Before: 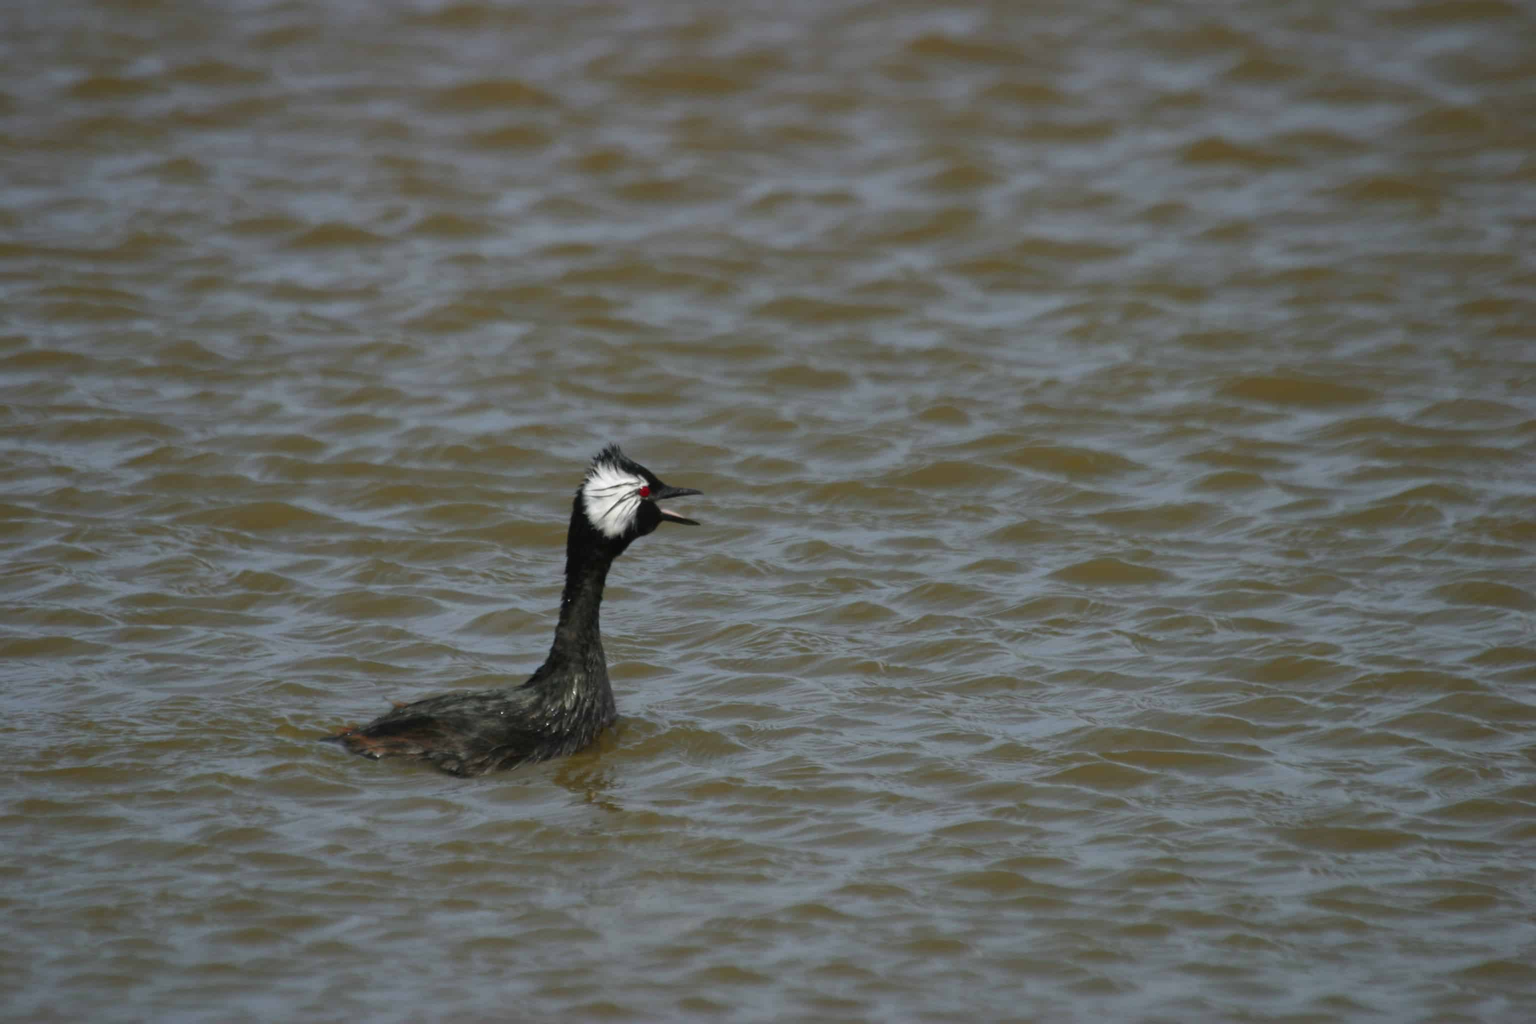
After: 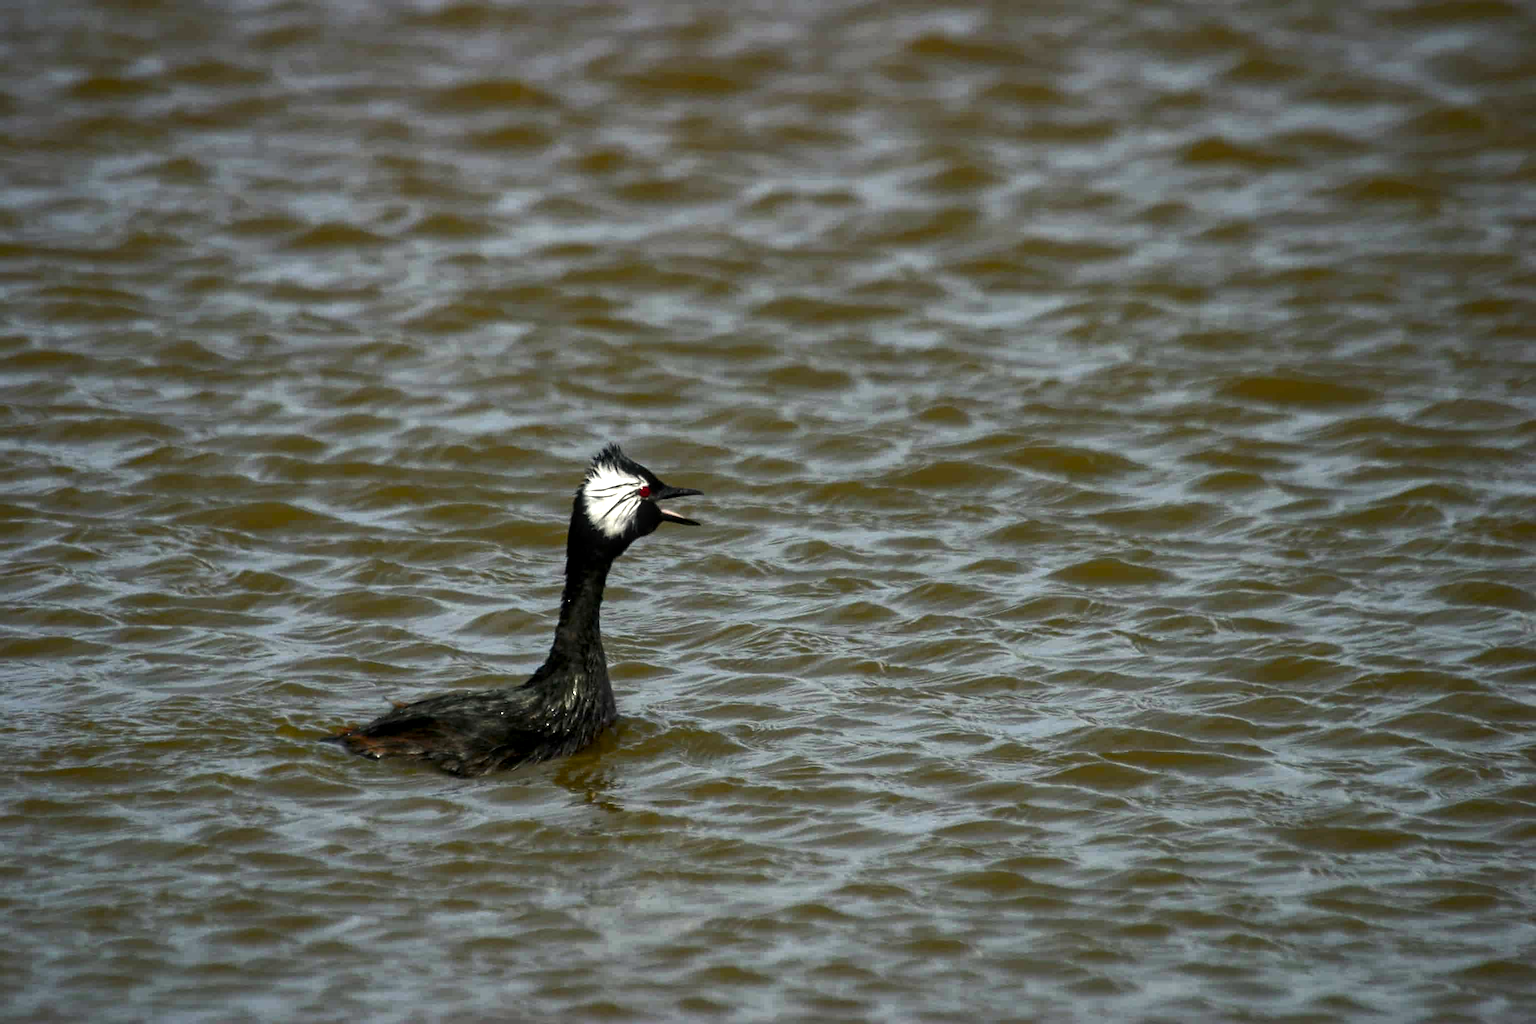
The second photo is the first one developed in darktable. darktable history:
sharpen: on, module defaults
tone equalizer: -8 EV -0.445 EV, -7 EV -0.414 EV, -6 EV -0.315 EV, -5 EV -0.194 EV, -3 EV 0.222 EV, -2 EV 0.335 EV, -1 EV 0.38 EV, +0 EV 0.423 EV, edges refinement/feathering 500, mask exposure compensation -1.57 EV, preserve details no
color balance rgb: highlights gain › luminance 5.821%, highlights gain › chroma 2.54%, highlights gain › hue 88.12°, perceptual saturation grading › global saturation 24.054%, perceptual saturation grading › highlights -24.248%, perceptual saturation grading › mid-tones 24.035%, perceptual saturation grading › shadows 40.25%, perceptual brilliance grading › global brilliance 14.527%, perceptual brilliance grading › shadows -34.487%
local contrast: detail 130%
